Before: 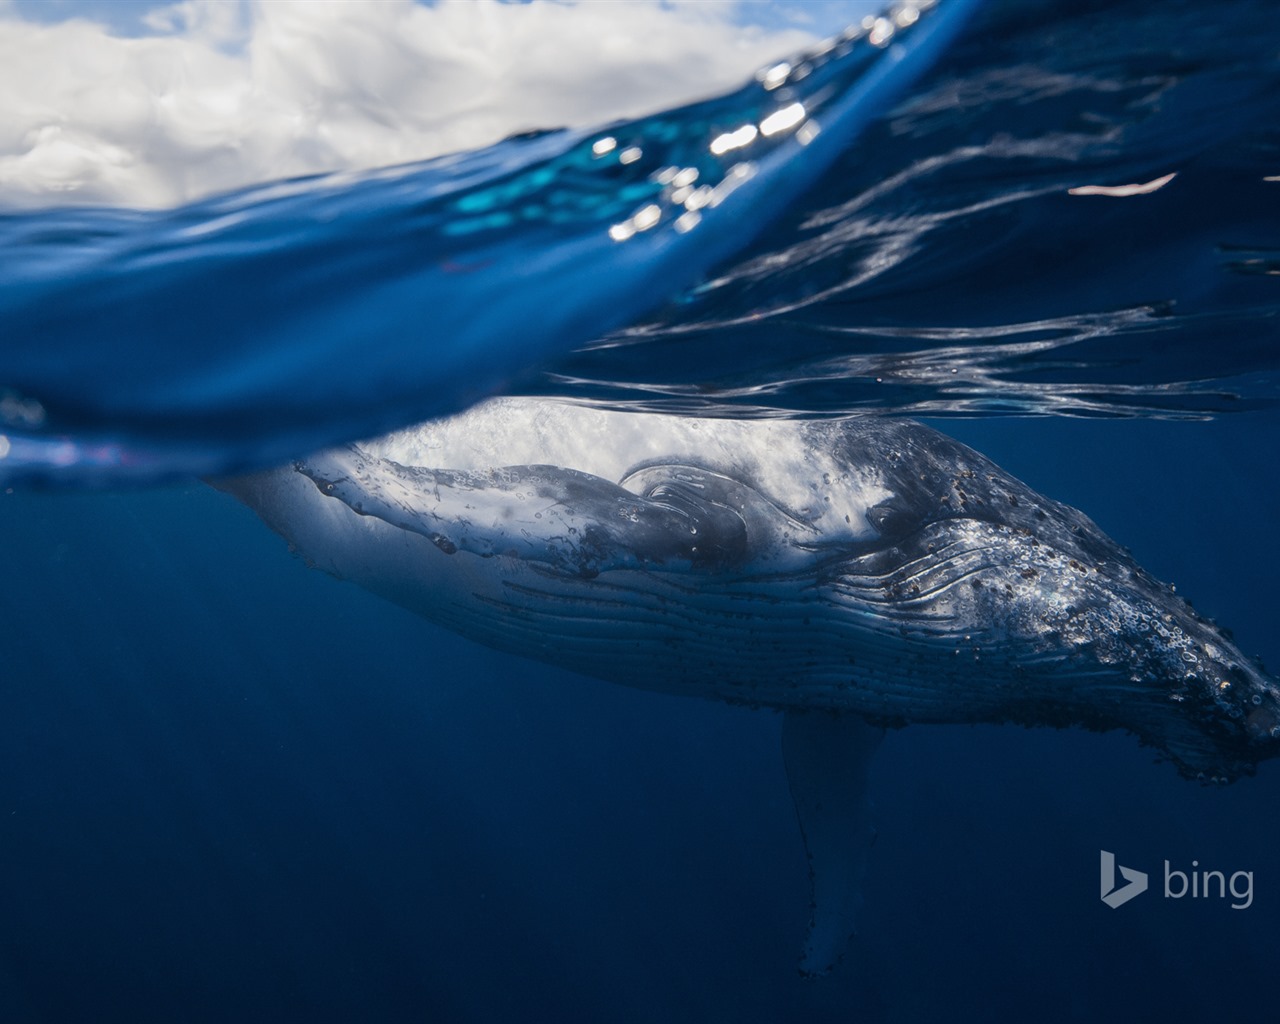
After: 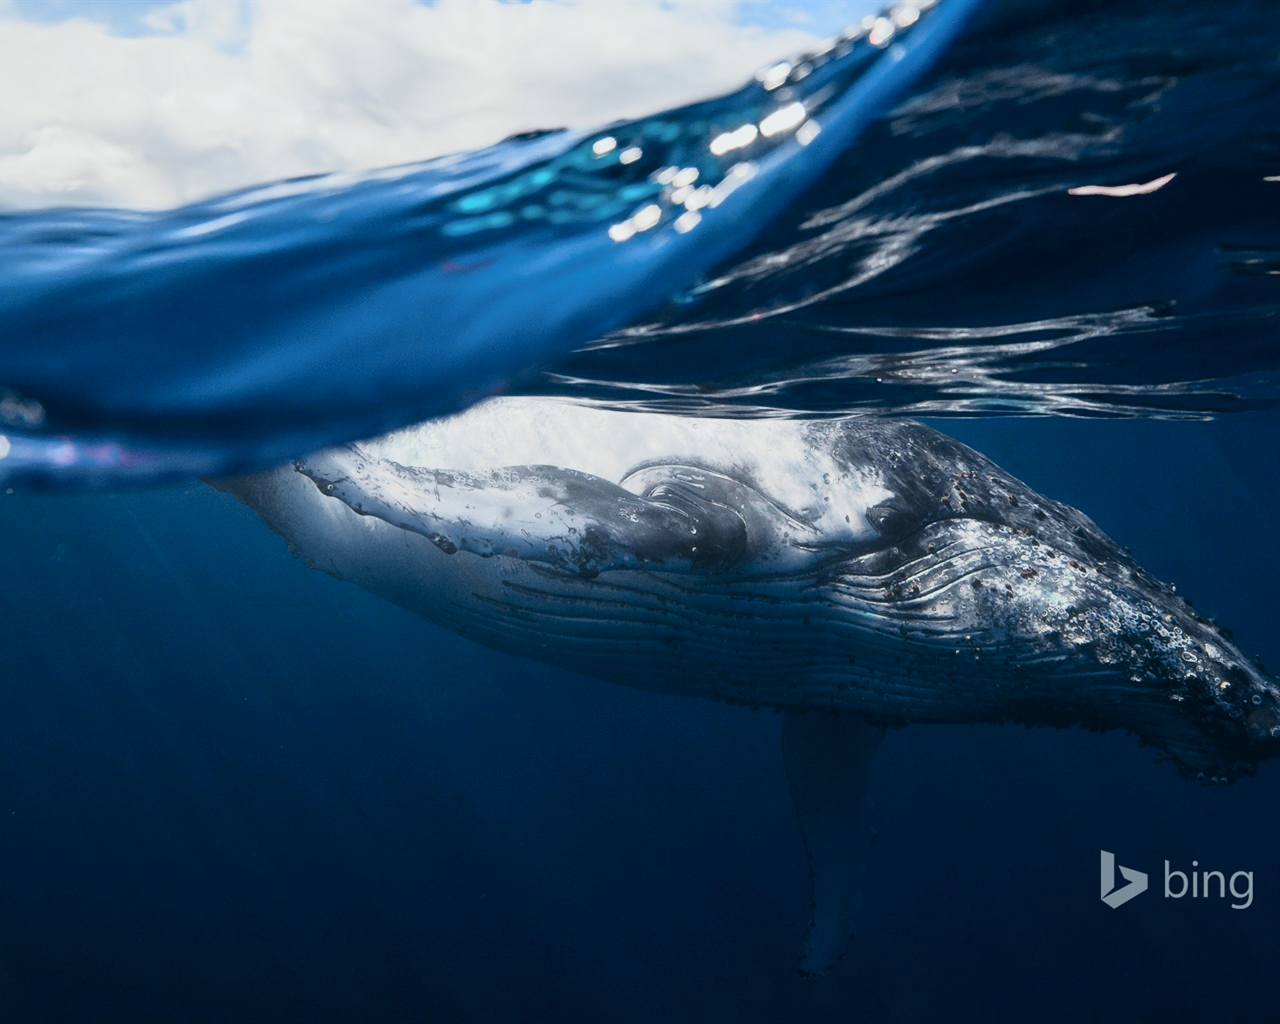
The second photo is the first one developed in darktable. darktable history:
tone curve: curves: ch0 [(0, 0.008) (0.081, 0.044) (0.177, 0.123) (0.283, 0.253) (0.416, 0.449) (0.495, 0.524) (0.661, 0.756) (0.796, 0.859) (1, 0.951)]; ch1 [(0, 0) (0.161, 0.092) (0.35, 0.33) (0.392, 0.392) (0.427, 0.426) (0.479, 0.472) (0.505, 0.5) (0.521, 0.524) (0.567, 0.564) (0.583, 0.588) (0.625, 0.627) (0.678, 0.733) (1, 1)]; ch2 [(0, 0) (0.346, 0.362) (0.404, 0.427) (0.502, 0.499) (0.531, 0.523) (0.544, 0.561) (0.58, 0.59) (0.629, 0.642) (0.717, 0.678) (1, 1)], color space Lab, independent channels, preserve colors none
contrast brightness saturation: contrast 0.034, brightness 0.065, saturation 0.124
